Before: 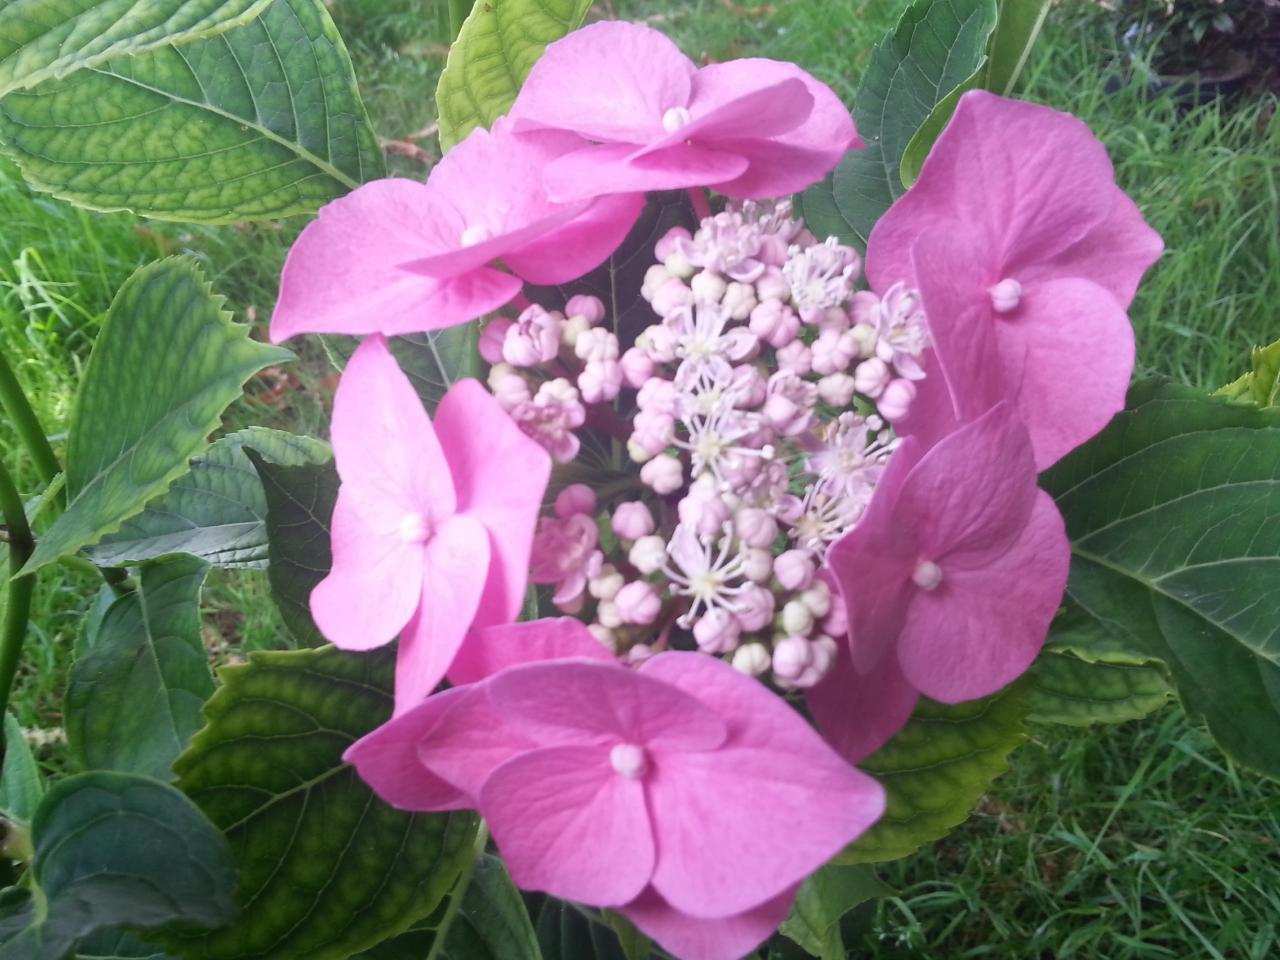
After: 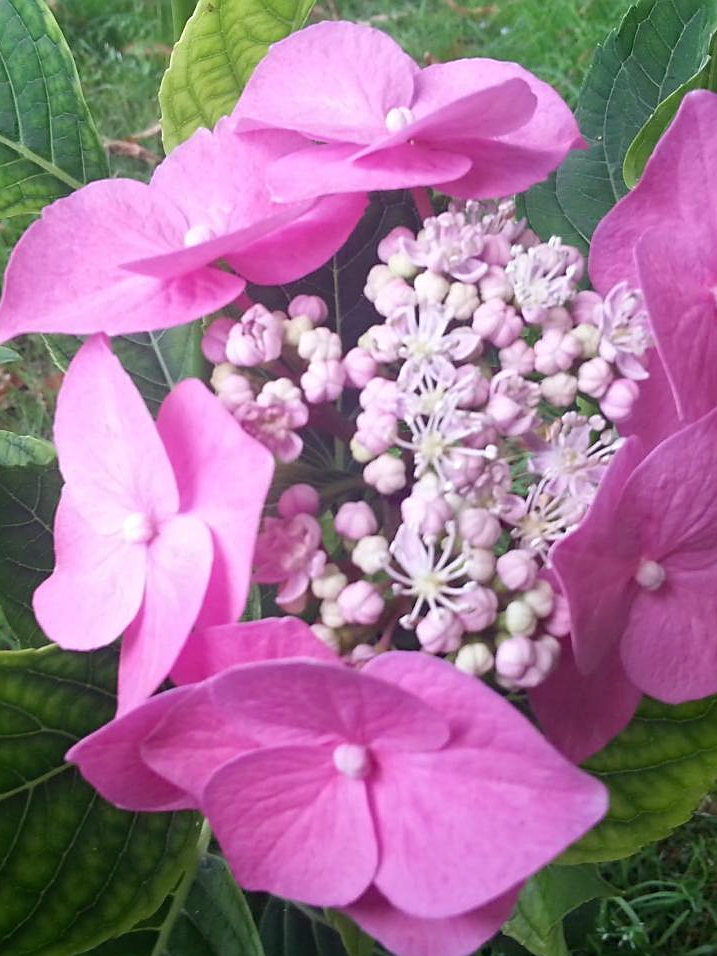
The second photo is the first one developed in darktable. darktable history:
haze removal: compatibility mode true, adaptive false
sharpen: on, module defaults
crop: left 21.674%, right 22.086%
